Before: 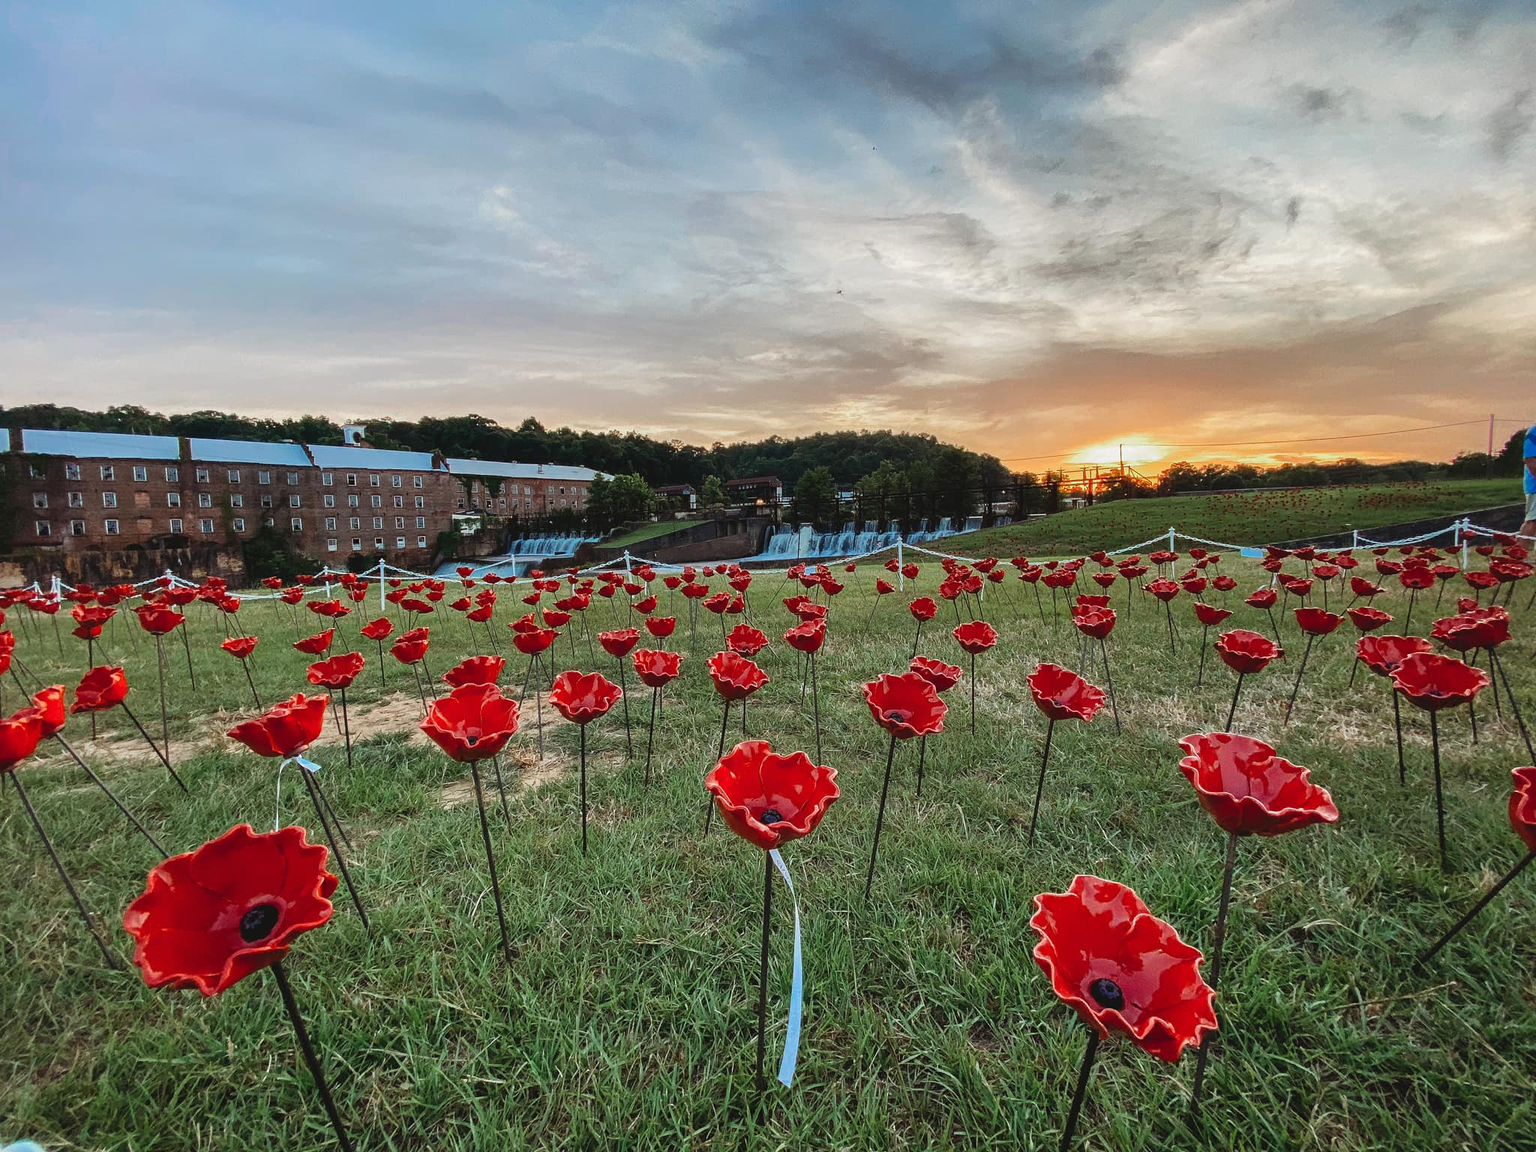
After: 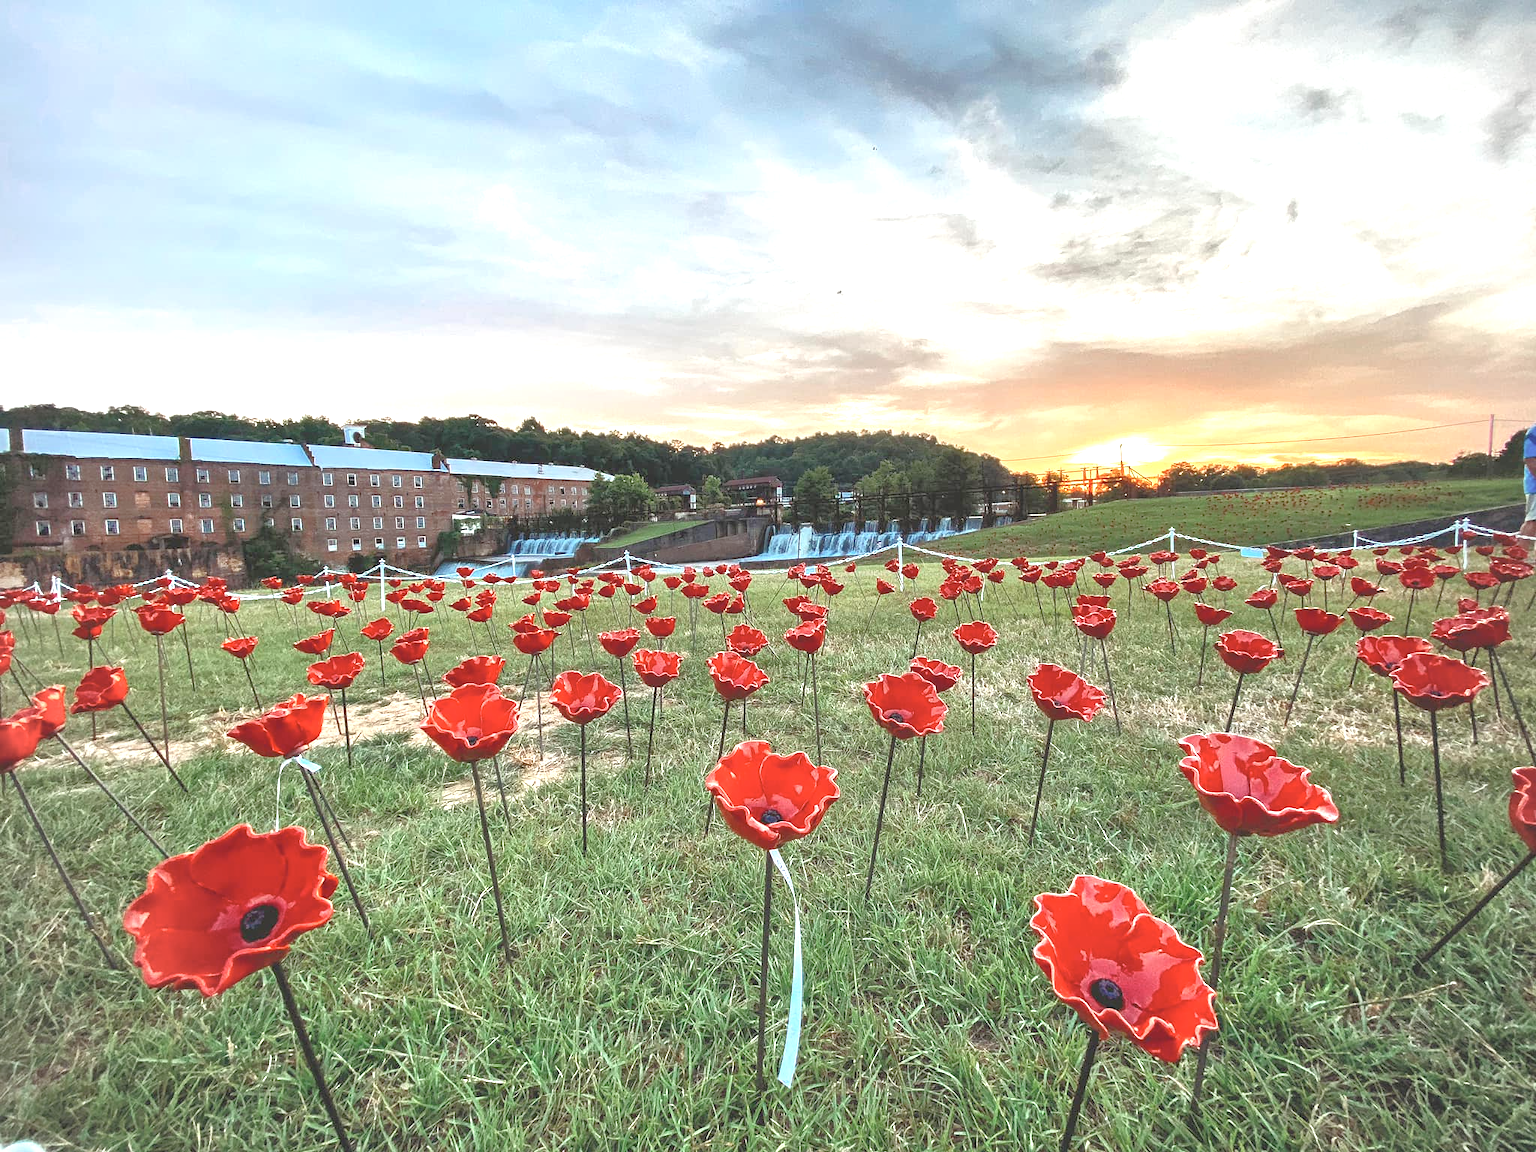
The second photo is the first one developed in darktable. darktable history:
contrast brightness saturation: saturation -0.179
vignetting: fall-off radius 60.8%, brightness -0.174
tone equalizer: -7 EV 0.149 EV, -6 EV 0.566 EV, -5 EV 1.12 EV, -4 EV 1.36 EV, -3 EV 1.14 EV, -2 EV 0.6 EV, -1 EV 0.156 EV
exposure: black level correction 0, exposure 1.1 EV, compensate highlight preservation false
